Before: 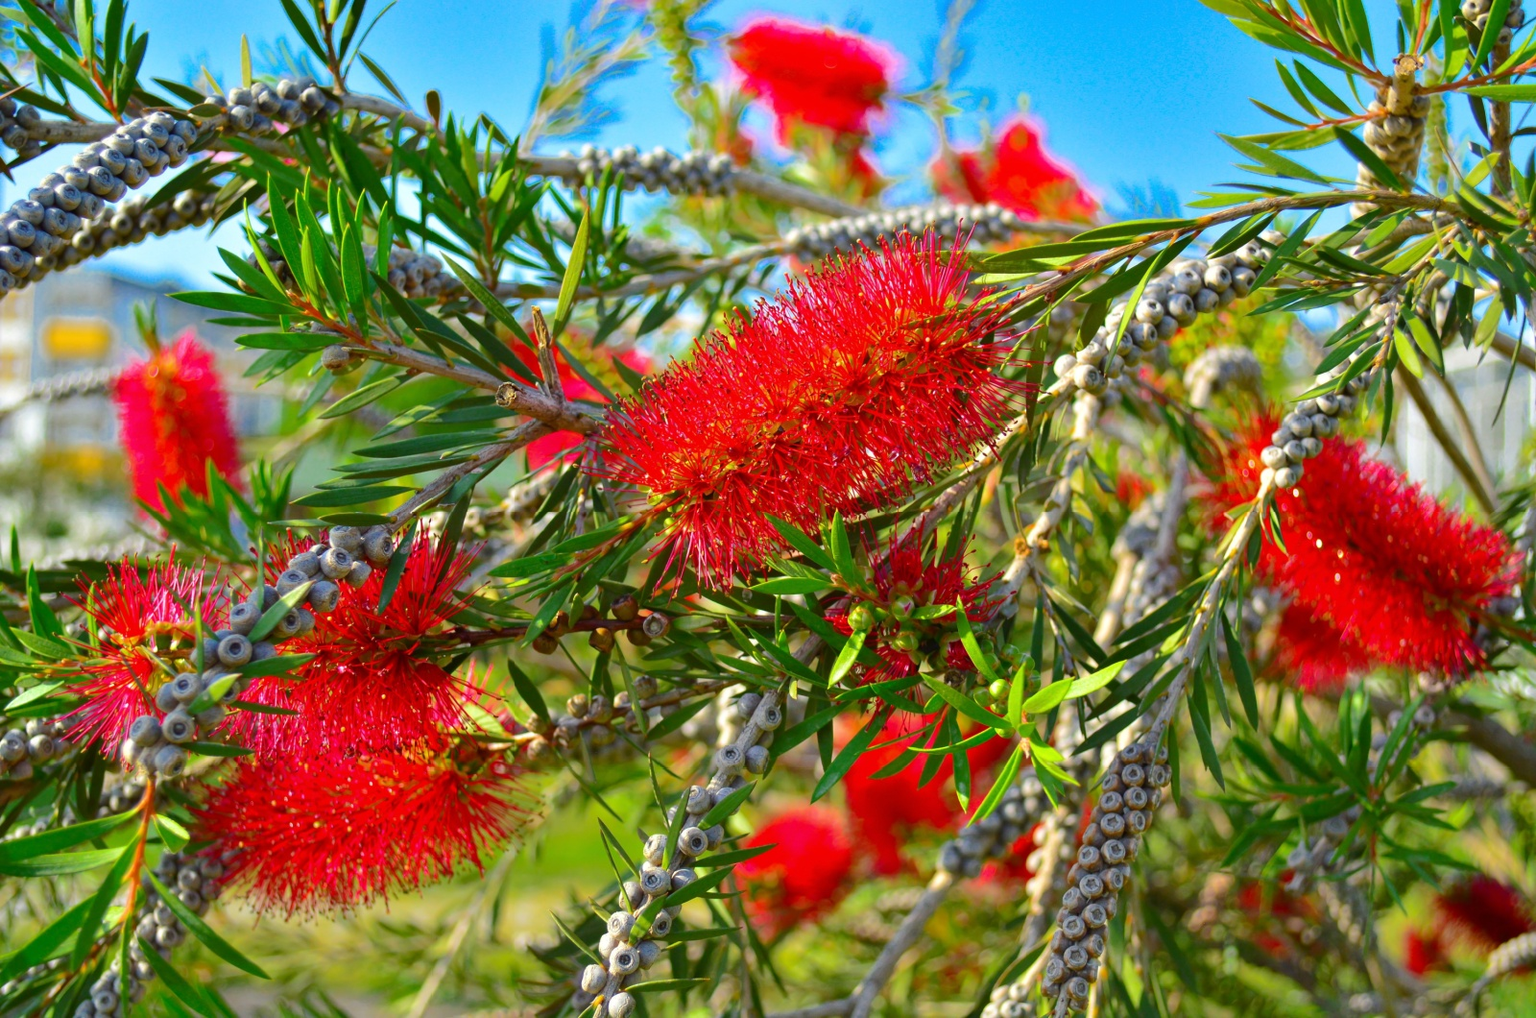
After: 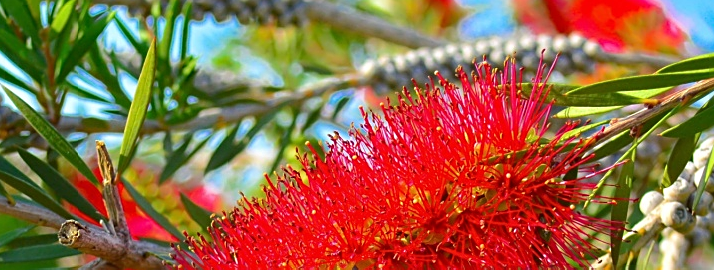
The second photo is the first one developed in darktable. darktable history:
sharpen: on, module defaults
crop: left 28.635%, top 16.873%, right 26.728%, bottom 57.642%
